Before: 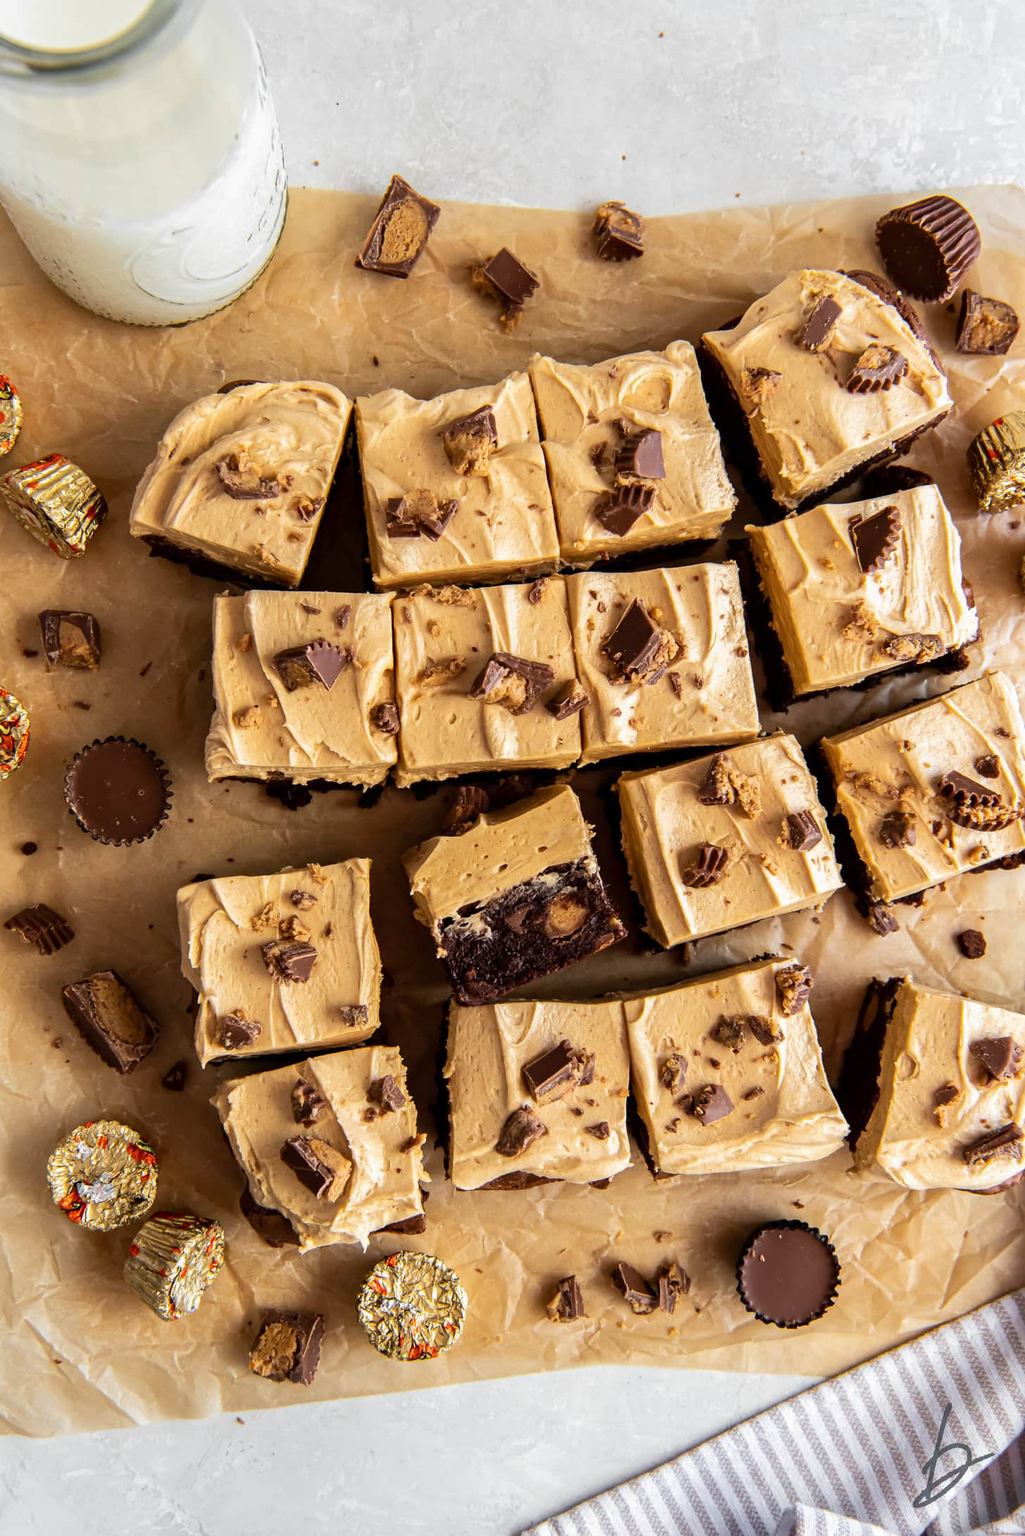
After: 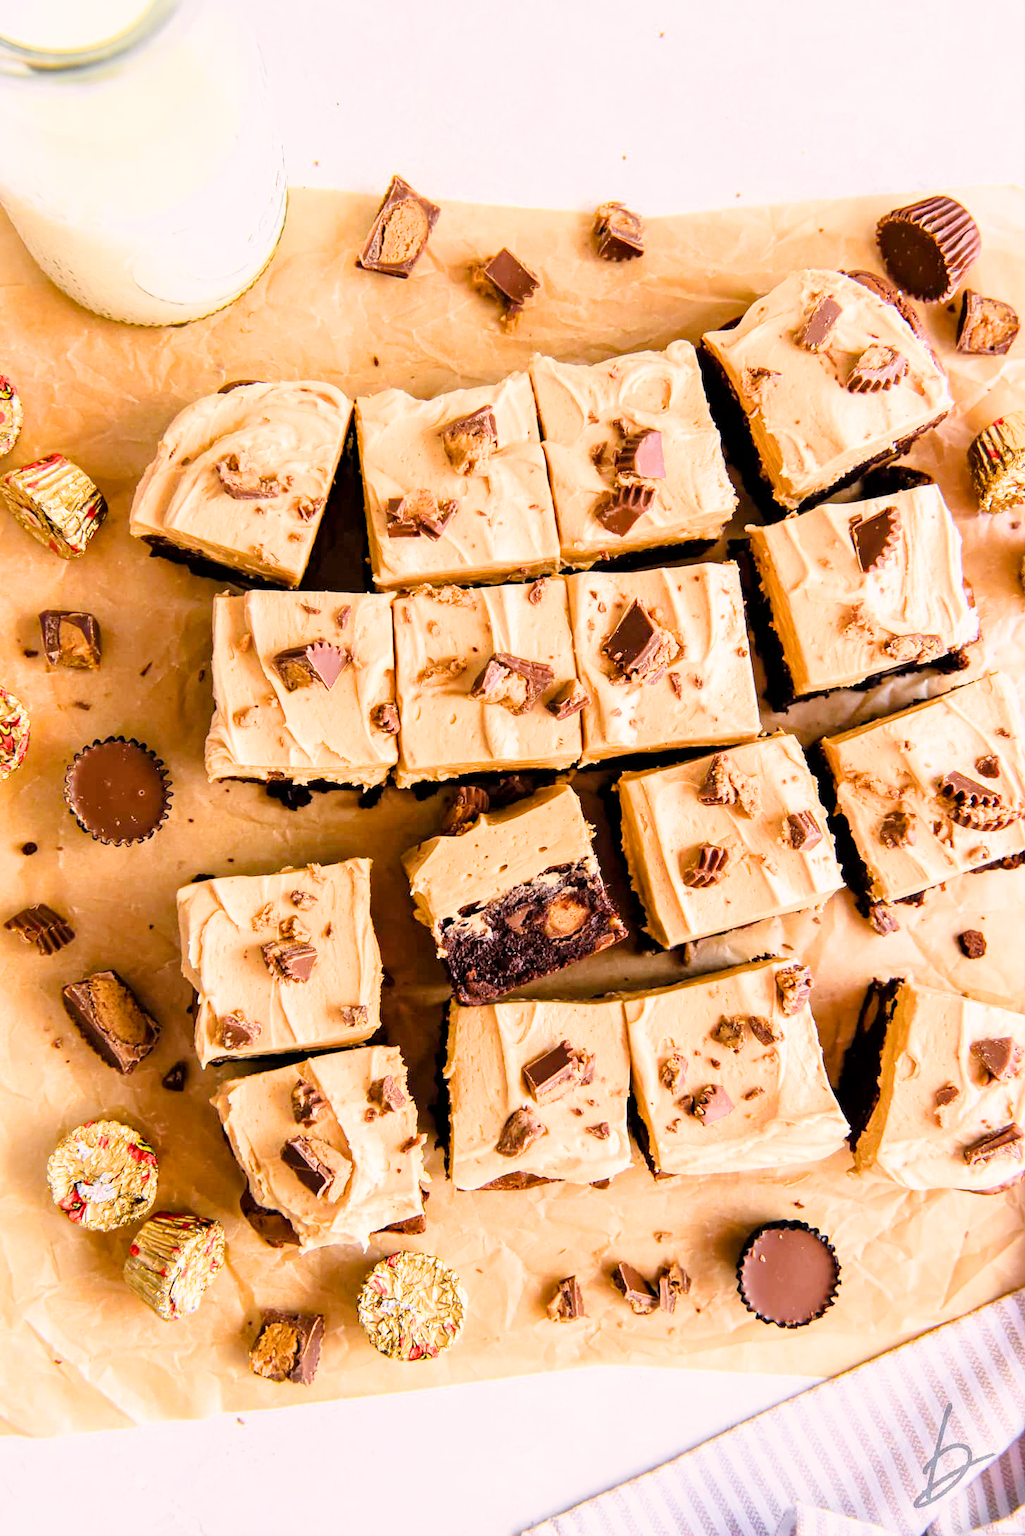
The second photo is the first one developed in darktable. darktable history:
filmic rgb: black relative exposure -6.68 EV, white relative exposure 4.56 EV, hardness 3.25
color balance rgb: perceptual saturation grading › global saturation 20%, global vibrance 20%
white balance: red 0.983, blue 1.036
color correction: highlights a* 5.81, highlights b* 4.84
exposure: exposure 2 EV, compensate highlight preservation false
